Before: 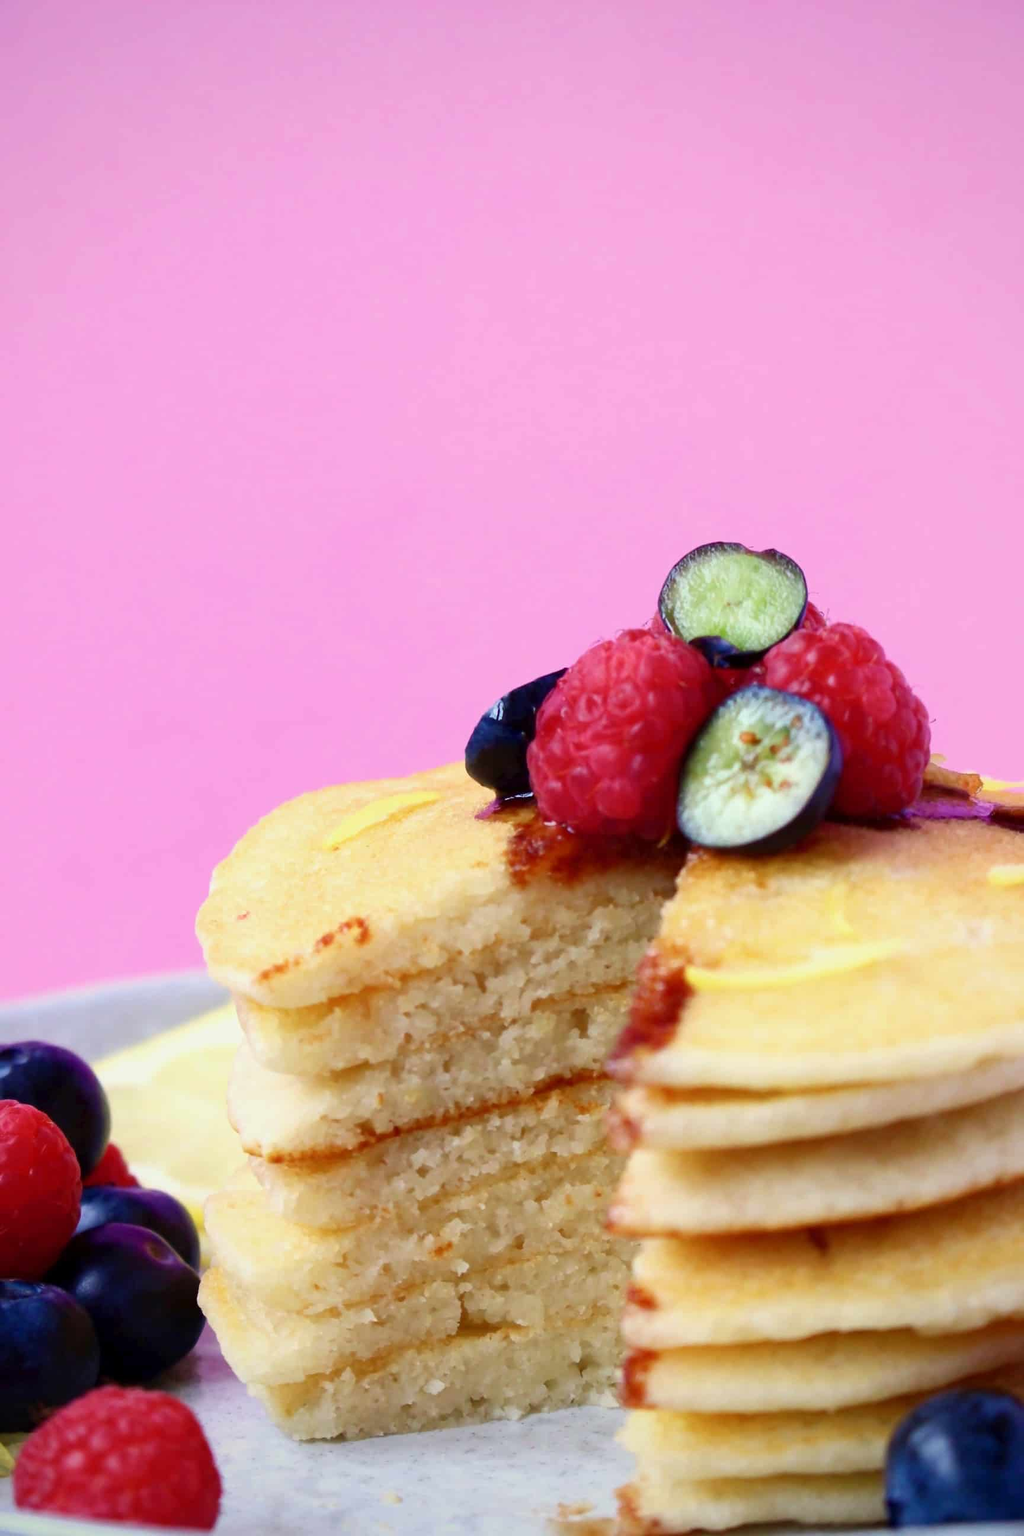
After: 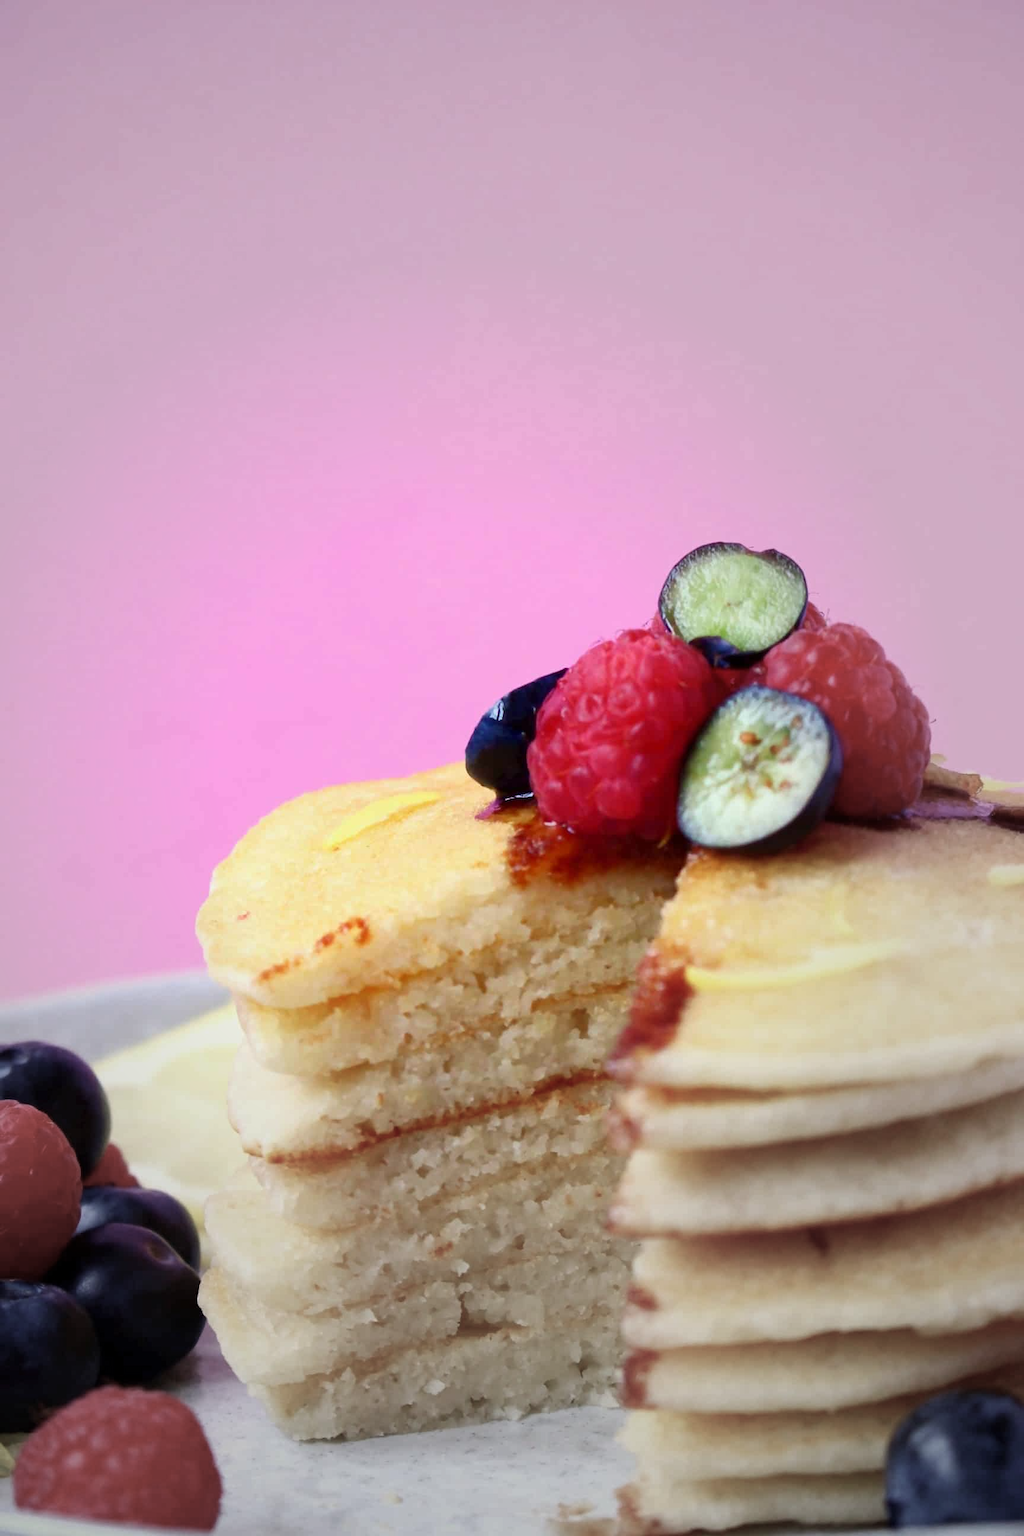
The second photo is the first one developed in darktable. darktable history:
vignetting: fall-off start 30.61%, fall-off radius 35.45%, brightness -0.209, center (-0.118, -0.006)
